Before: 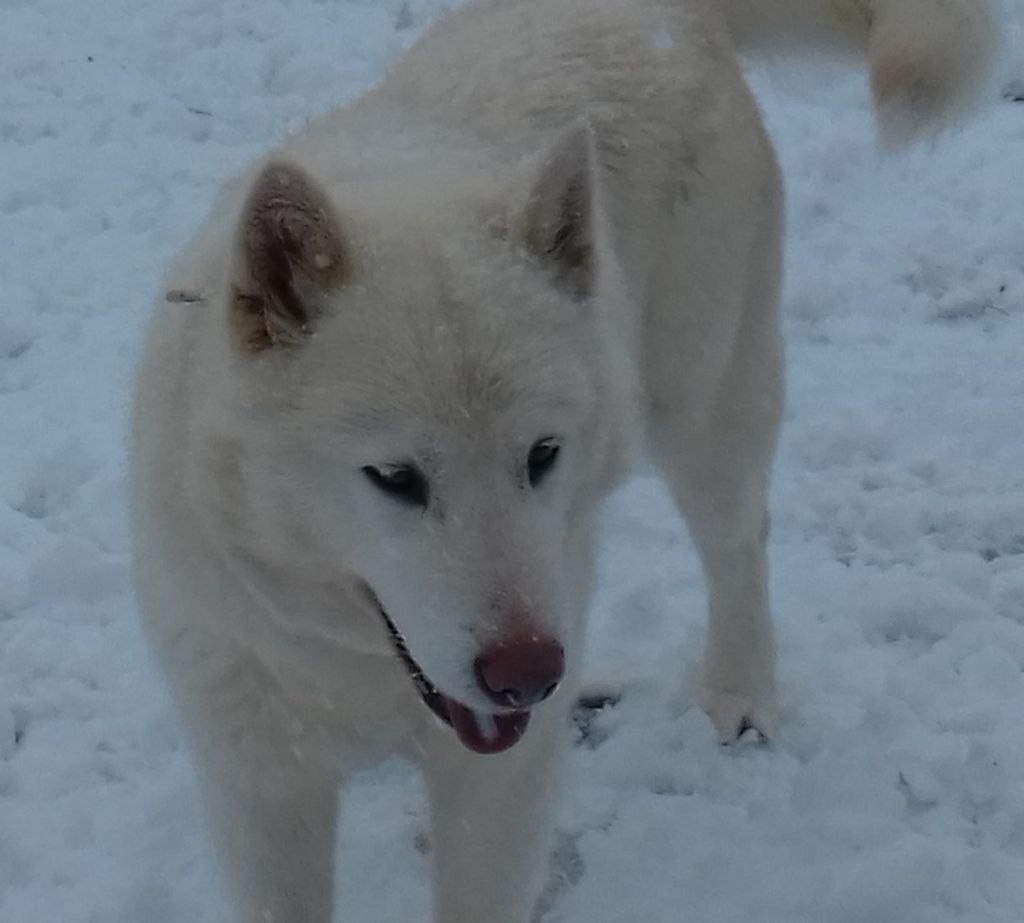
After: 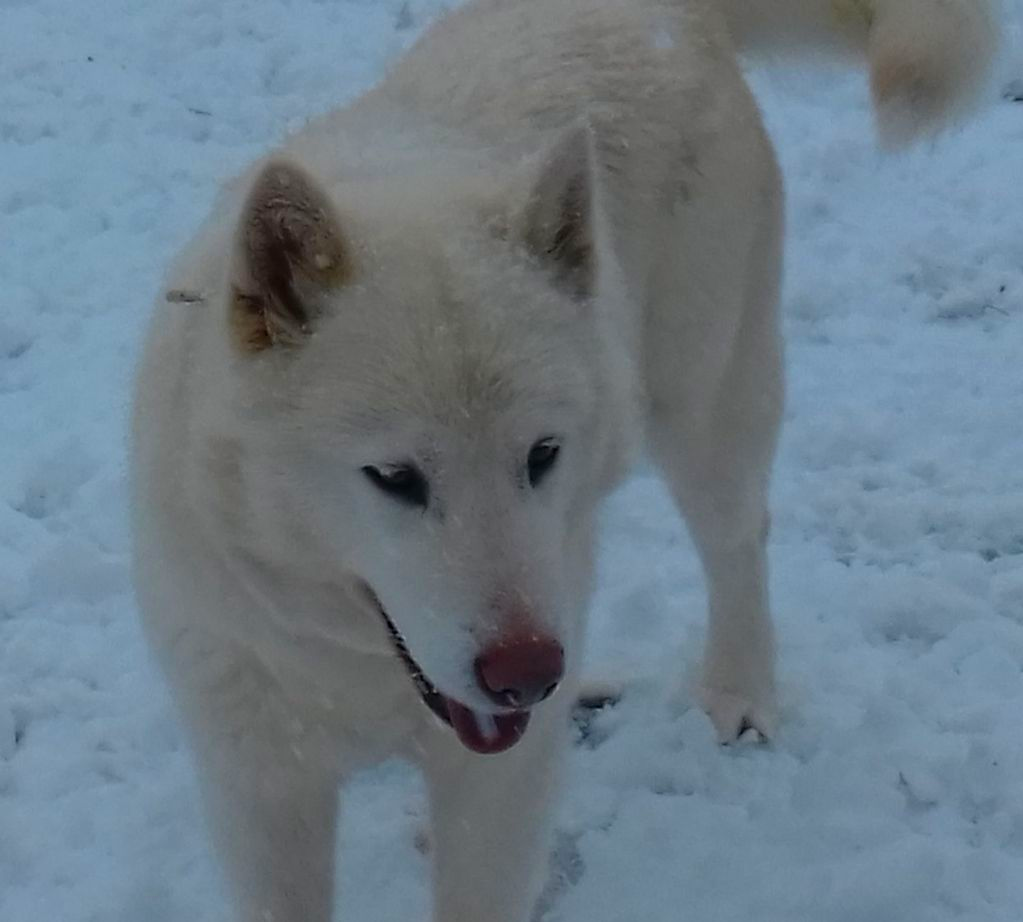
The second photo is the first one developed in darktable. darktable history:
color balance rgb: perceptual saturation grading › global saturation 30%, global vibrance 20%
